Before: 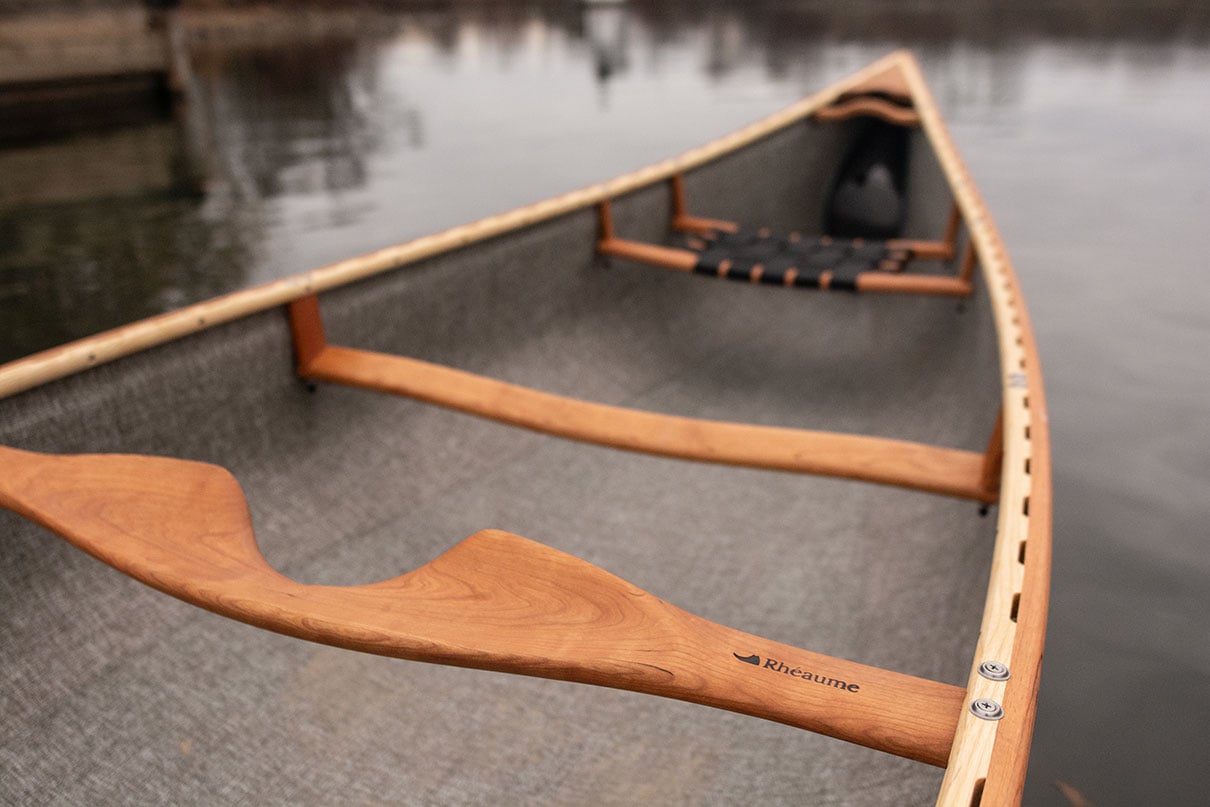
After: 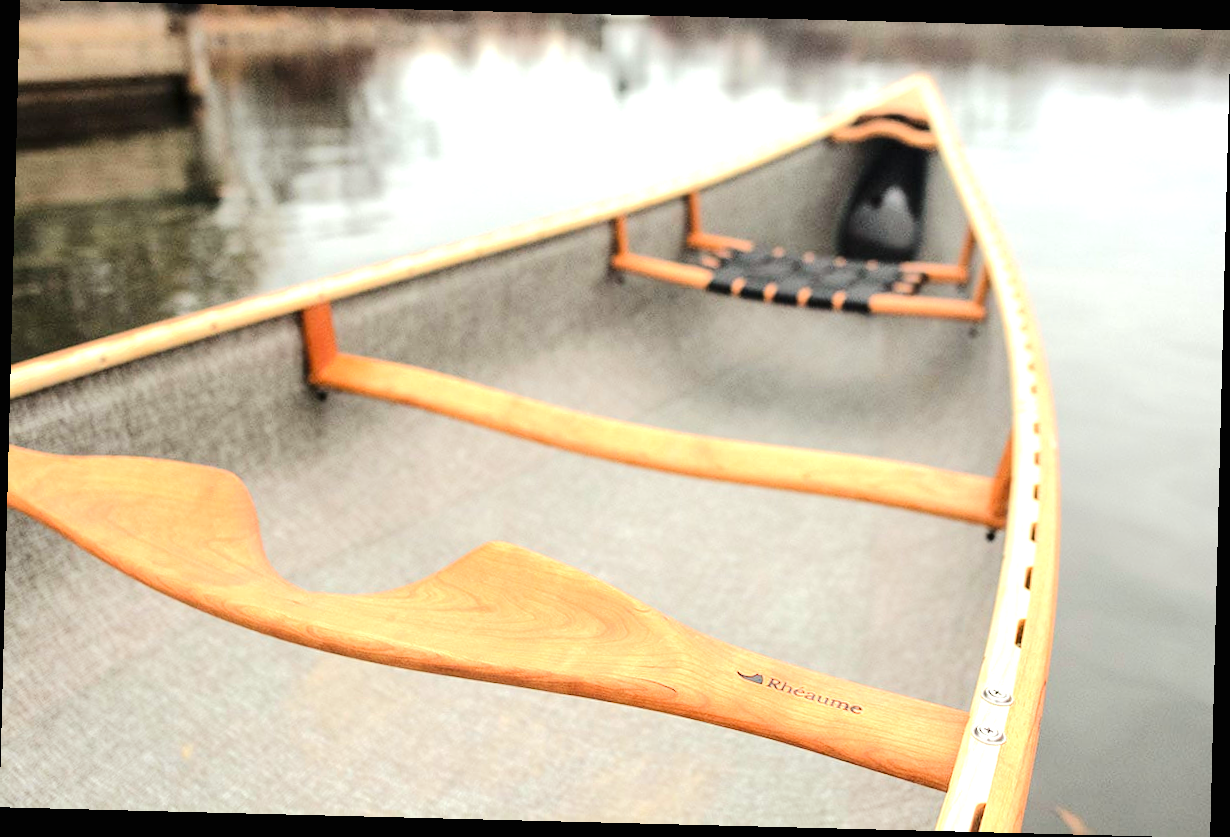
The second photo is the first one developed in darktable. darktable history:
crop and rotate: angle -1.46°
exposure: black level correction 0, exposure 1.096 EV, compensate highlight preservation false
tone equalizer: -7 EV 0.161 EV, -6 EV 0.601 EV, -5 EV 1.15 EV, -4 EV 1.33 EV, -3 EV 1.17 EV, -2 EV 0.6 EV, -1 EV 0.157 EV, edges refinement/feathering 500, mask exposure compensation -1.57 EV, preserve details no
color correction: highlights a* -6.78, highlights b* 0.409
